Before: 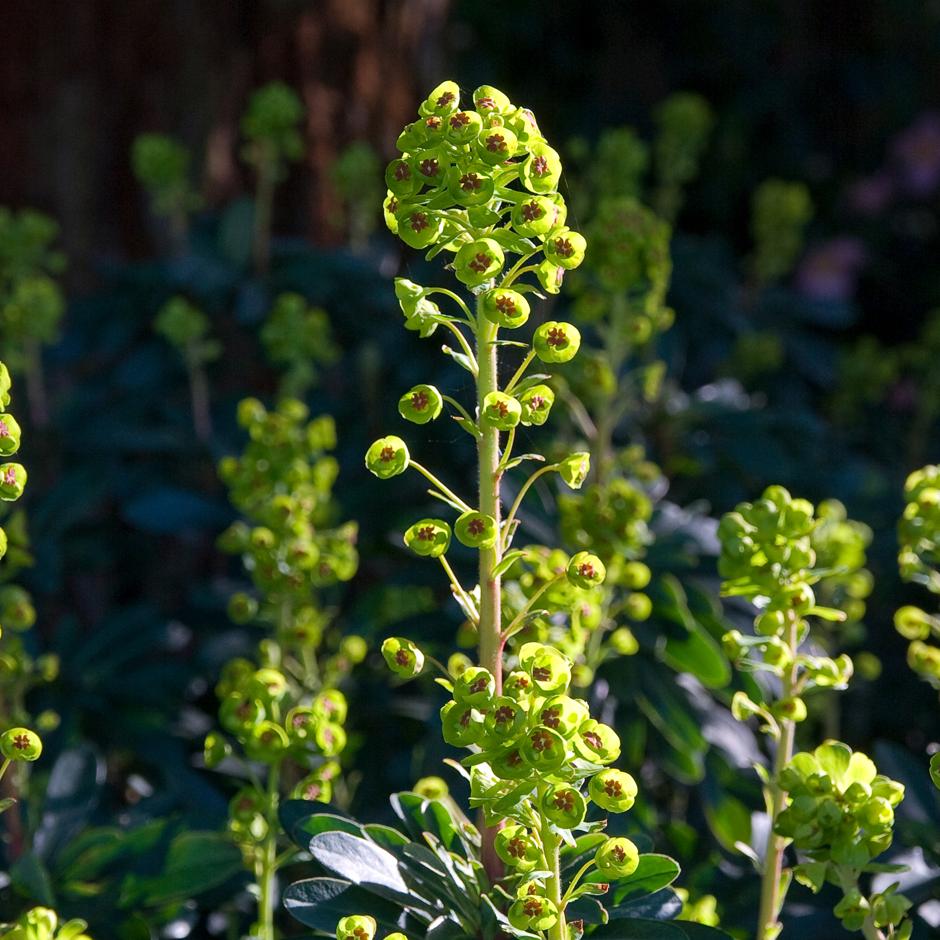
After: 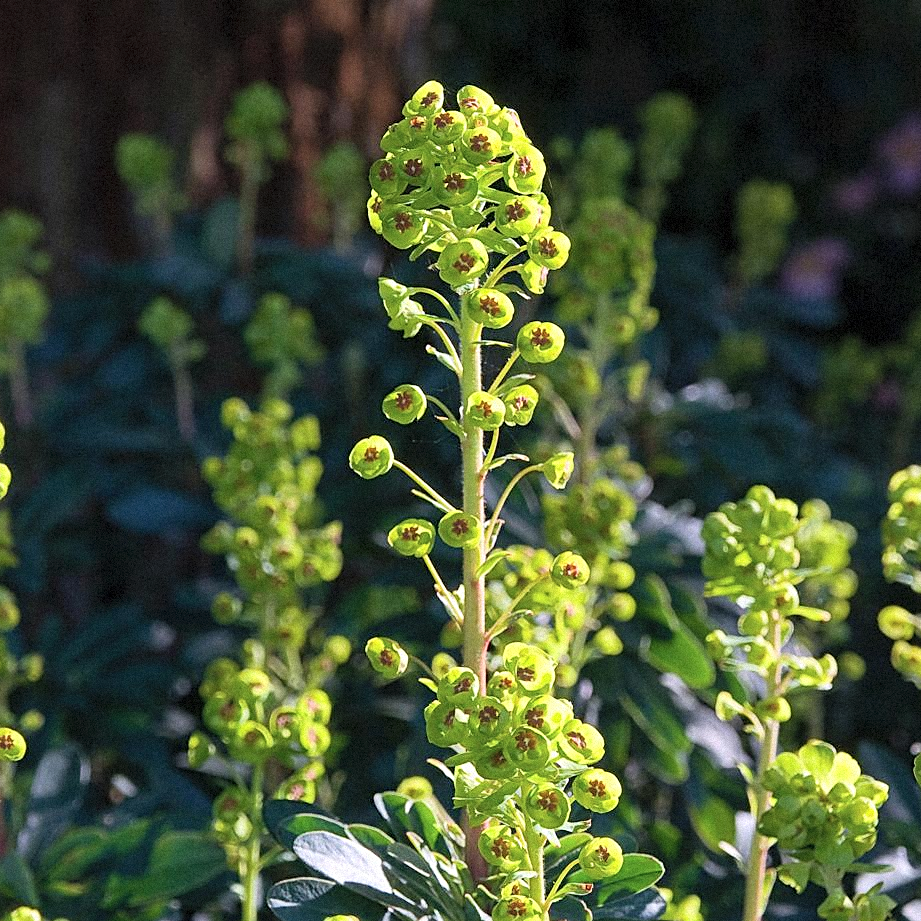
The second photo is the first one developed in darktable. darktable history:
sharpen: on, module defaults
grain: mid-tones bias 0%
crop: left 1.743%, right 0.268%, bottom 2.011%
contrast brightness saturation: contrast 0.14, brightness 0.21
